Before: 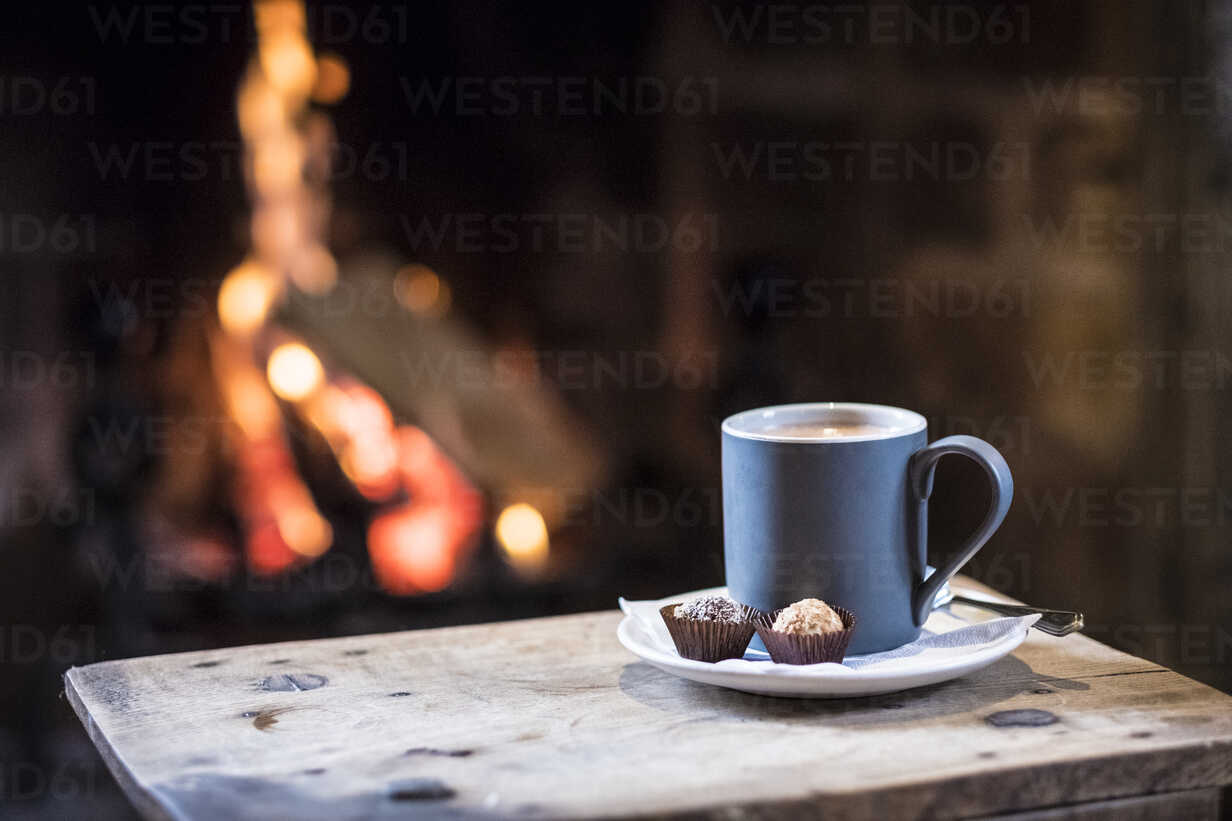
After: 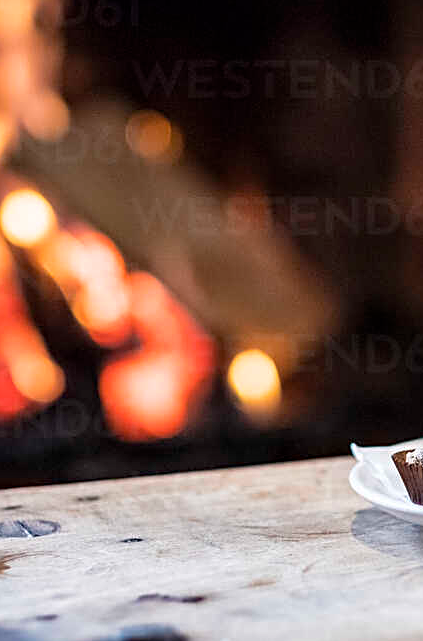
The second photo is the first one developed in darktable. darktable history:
crop and rotate: left 21.777%, top 18.849%, right 43.821%, bottom 2.996%
haze removal: compatibility mode true
sharpen: on, module defaults
